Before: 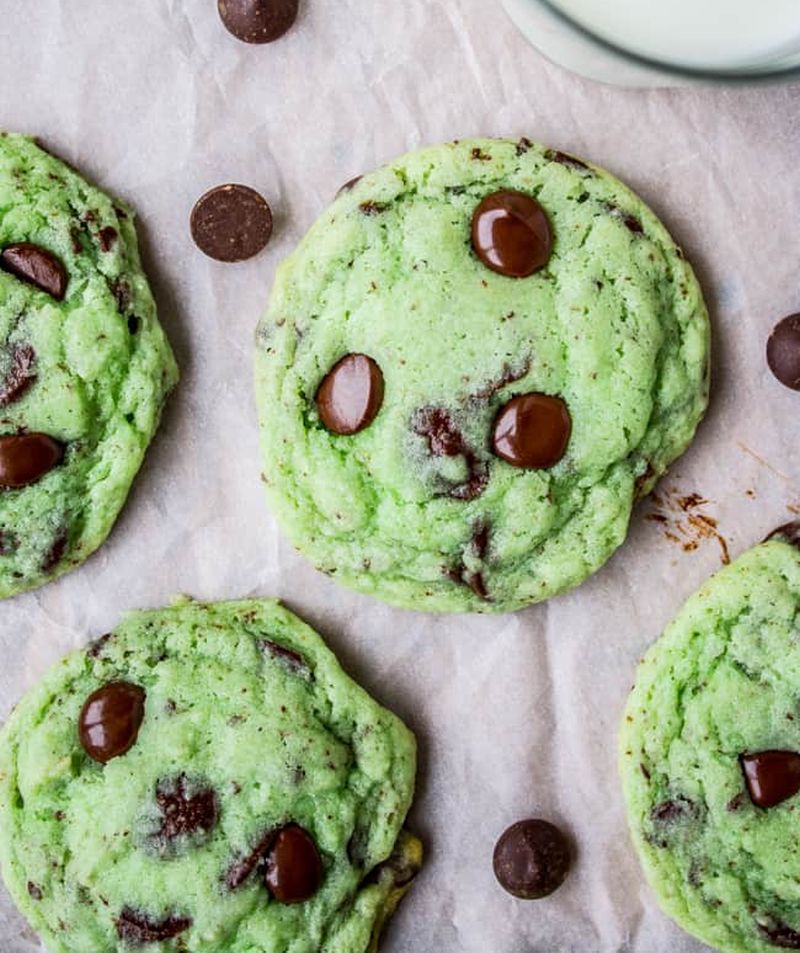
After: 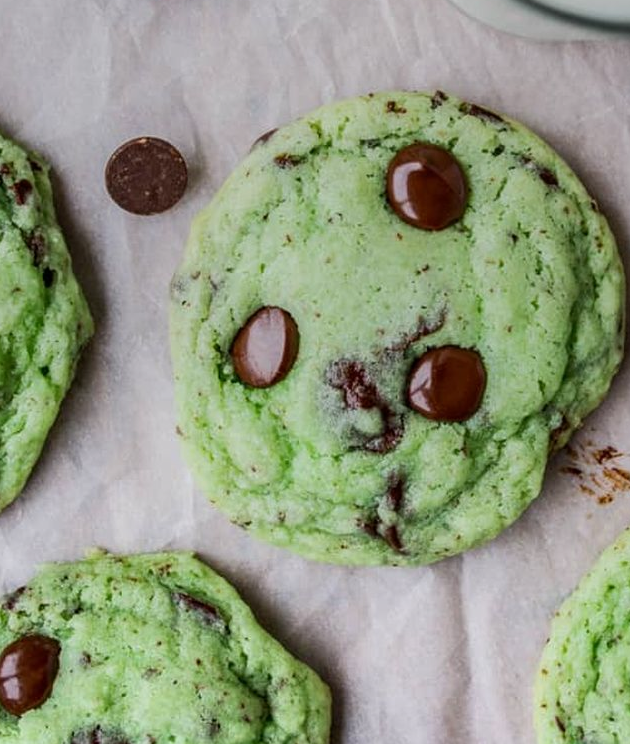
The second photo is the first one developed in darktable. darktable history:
crop and rotate: left 10.77%, top 5.1%, right 10.41%, bottom 16.76%
graduated density: rotation 5.63°, offset 76.9
